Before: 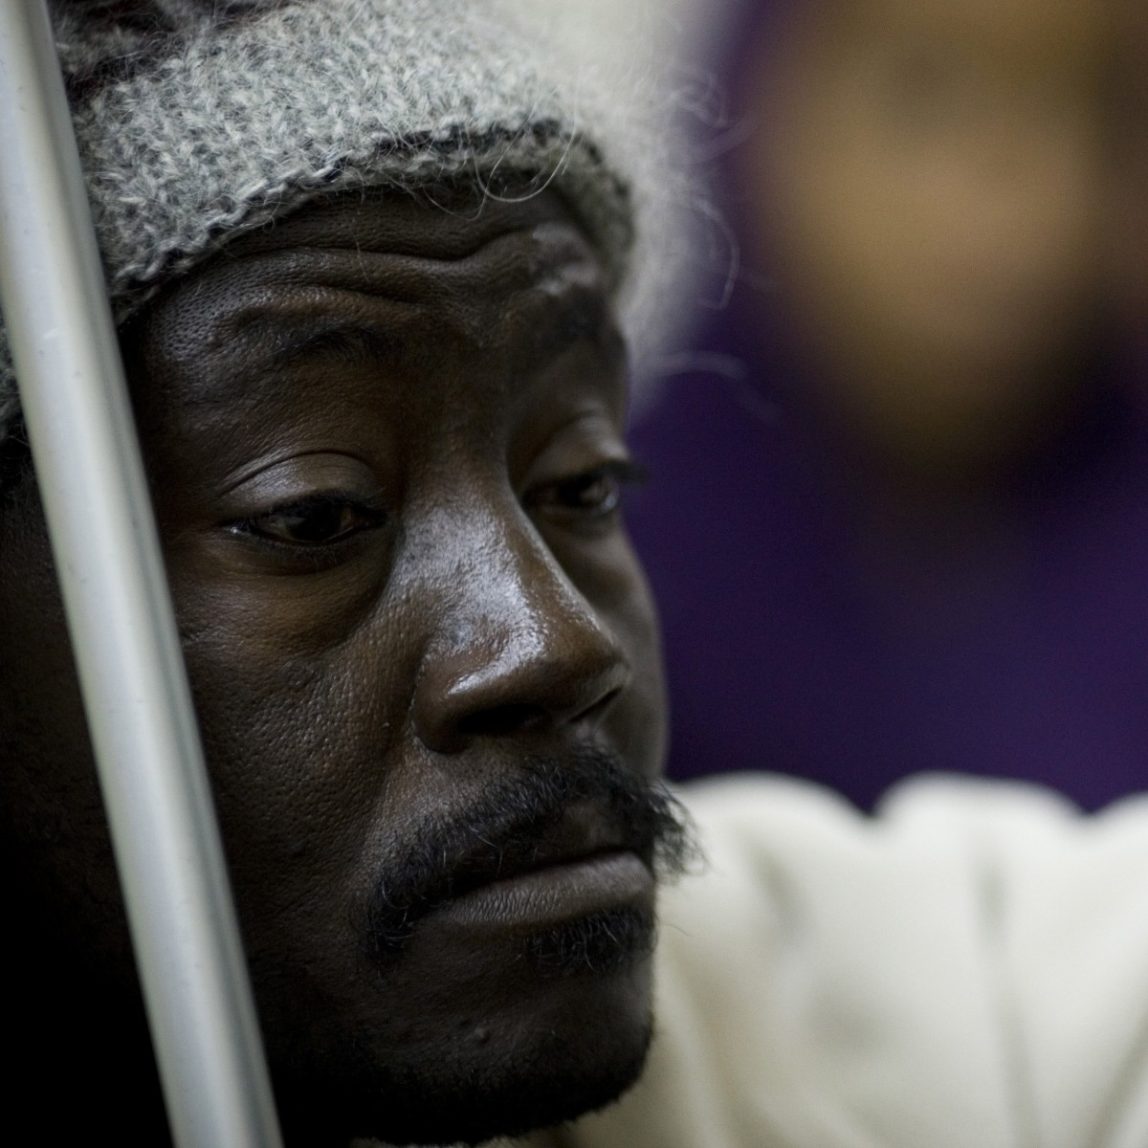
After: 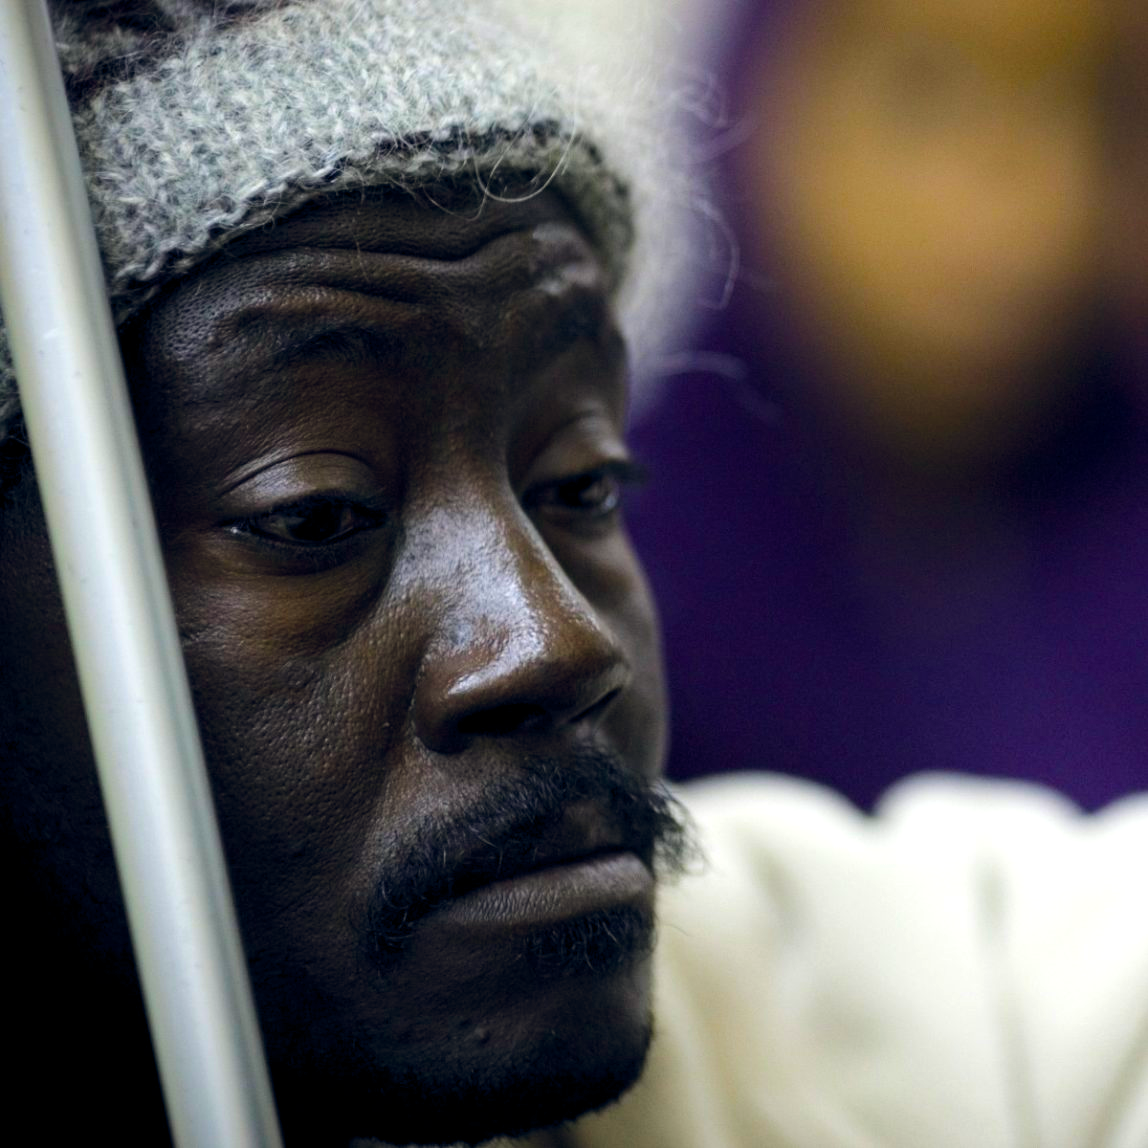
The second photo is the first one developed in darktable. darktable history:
exposure: compensate exposure bias true, compensate highlight preservation false
tone equalizer: -8 EV -0.412 EV, -7 EV -0.413 EV, -6 EV -0.324 EV, -5 EV -0.244 EV, -3 EV 0.19 EV, -2 EV 0.315 EV, -1 EV 0.384 EV, +0 EV 0.414 EV
color balance rgb: global offset › chroma 0.062%, global offset › hue 253.18°, linear chroma grading › global chroma 9.076%, perceptual saturation grading › global saturation 30.964%, perceptual brilliance grading › mid-tones 10.282%, perceptual brilliance grading › shadows 14.333%, global vibrance 14.59%
